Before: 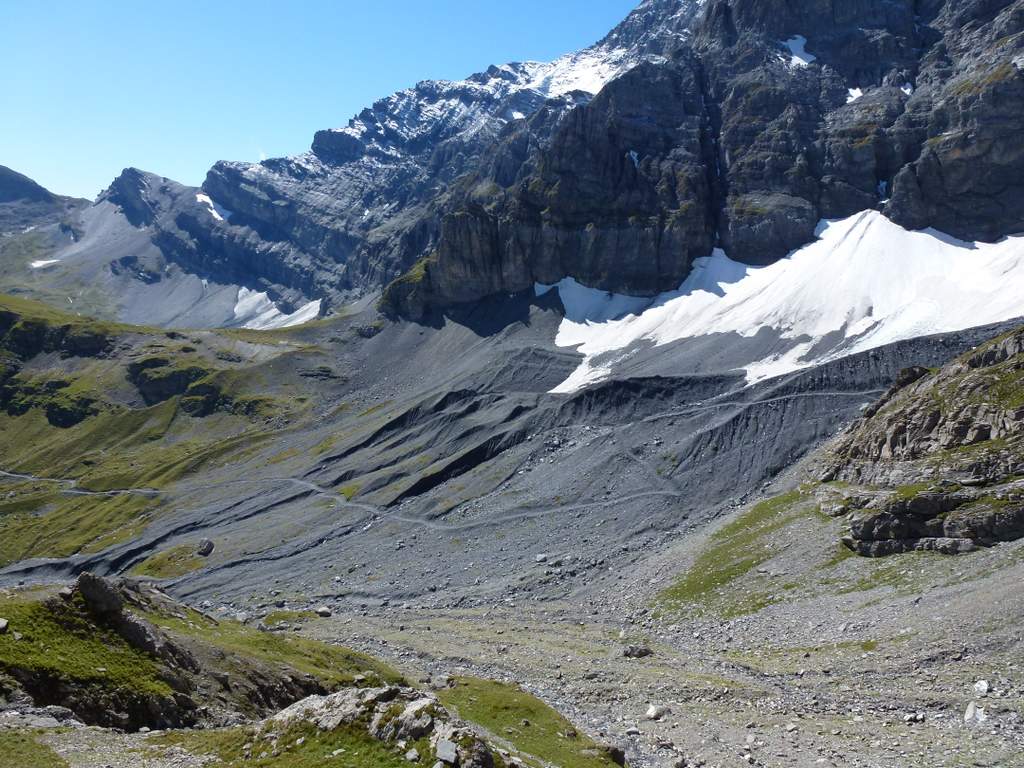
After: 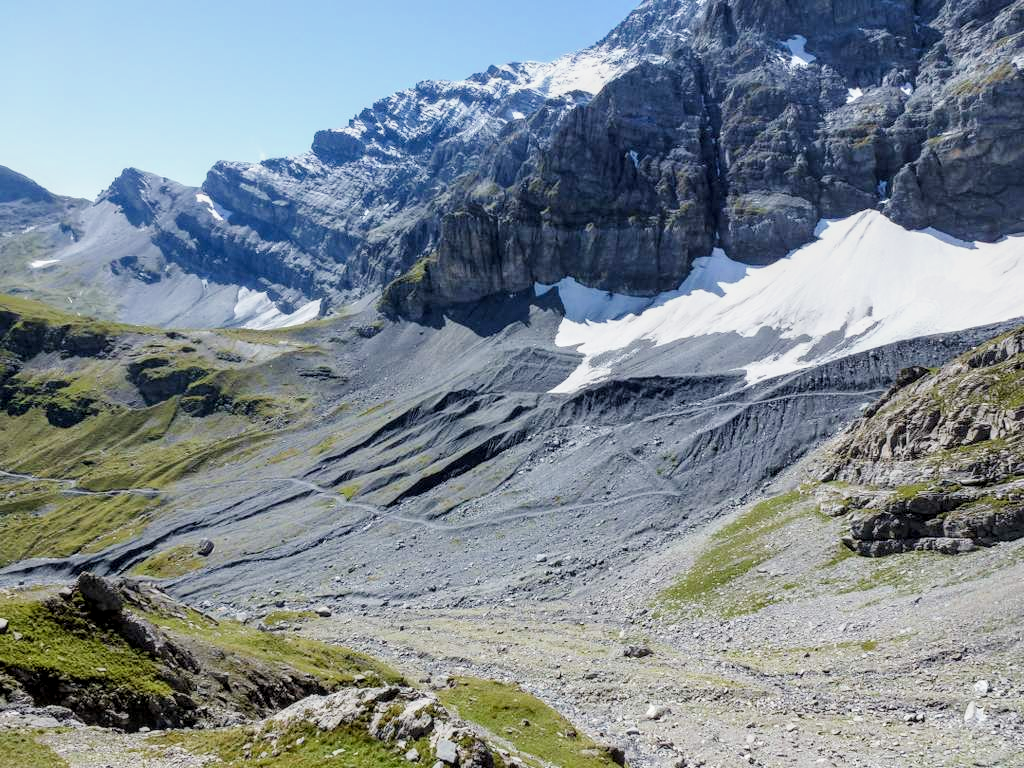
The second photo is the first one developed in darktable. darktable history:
local contrast: detail 130%
exposure: black level correction 0, exposure 0.873 EV, compensate exposure bias true, compensate highlight preservation false
filmic rgb: black relative exposure -7.65 EV, white relative exposure 4.56 EV, hardness 3.61
